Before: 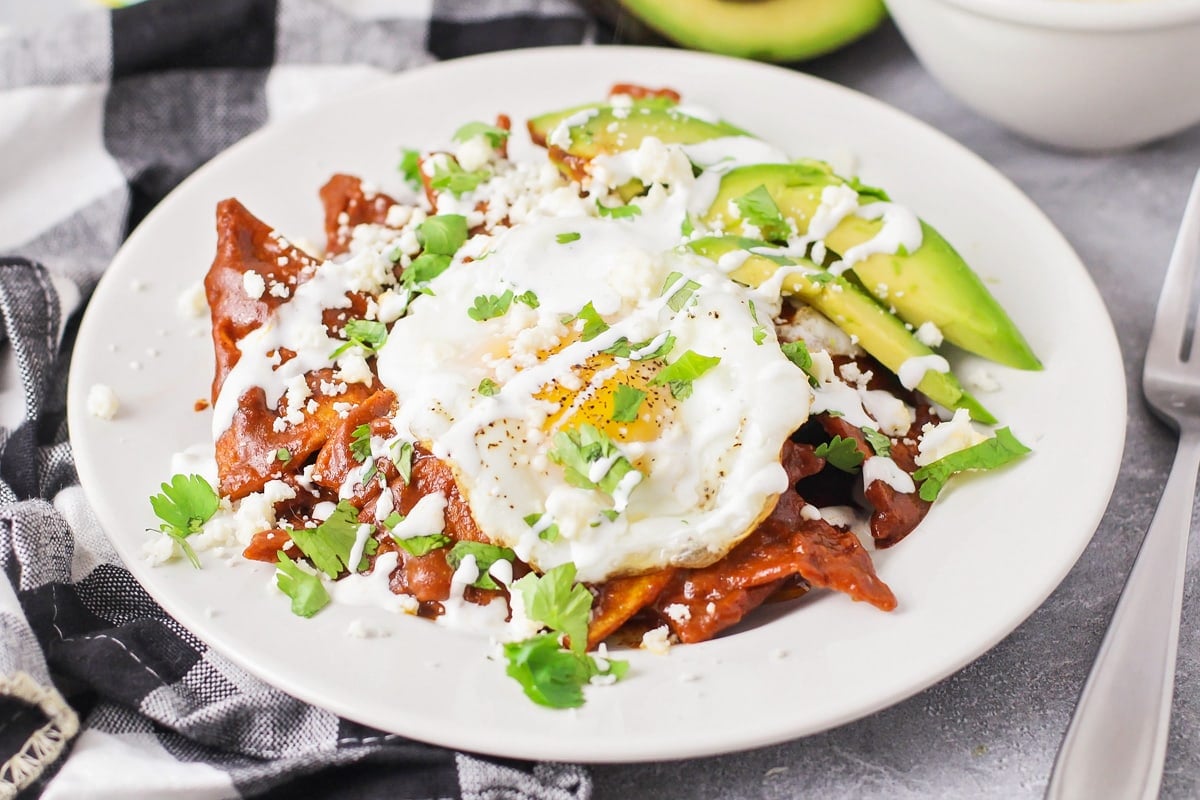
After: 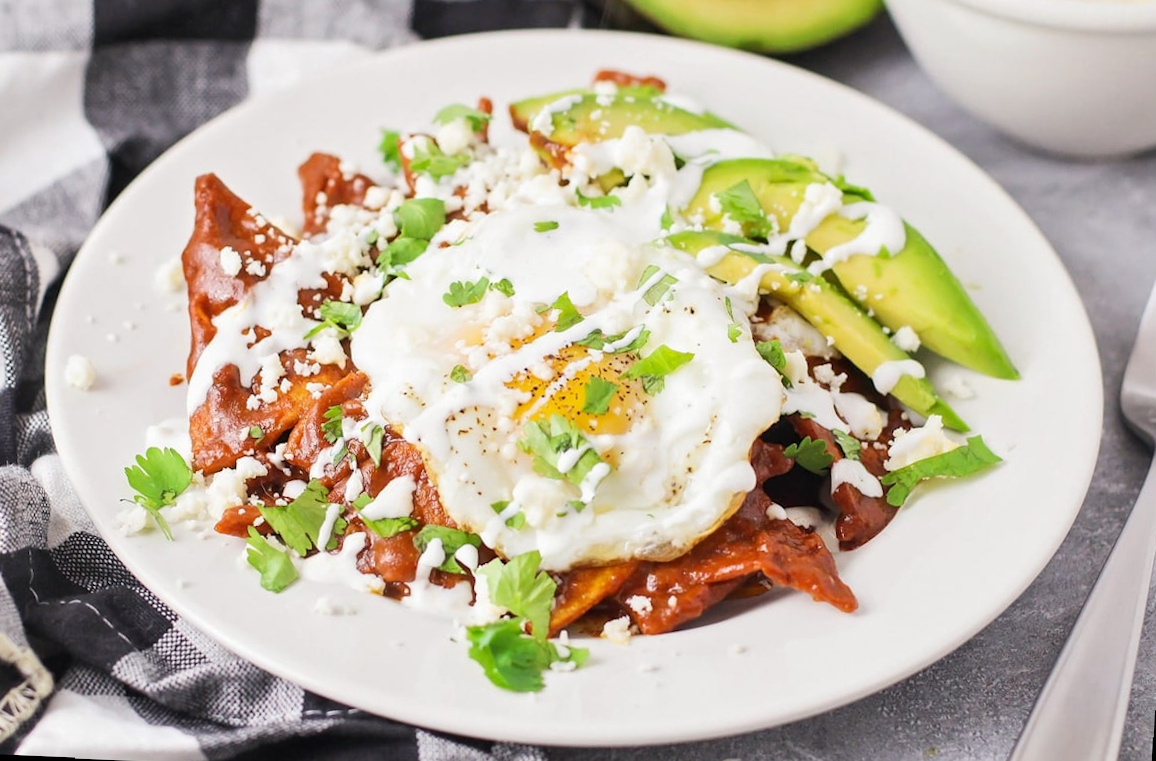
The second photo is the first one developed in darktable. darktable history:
crop and rotate: angle -2.38°
rotate and perspective: lens shift (vertical) 0.048, lens shift (horizontal) -0.024, automatic cropping off
